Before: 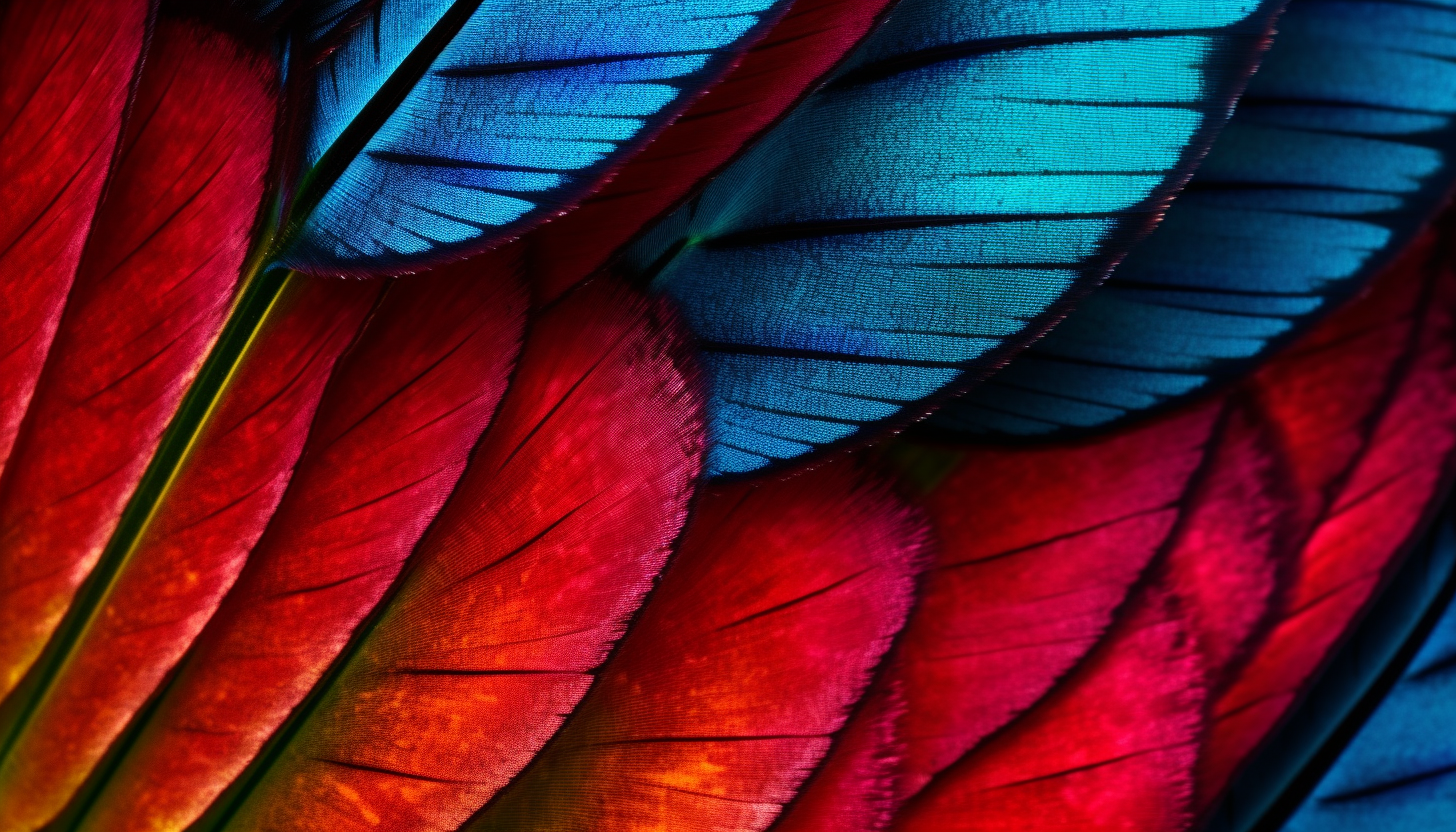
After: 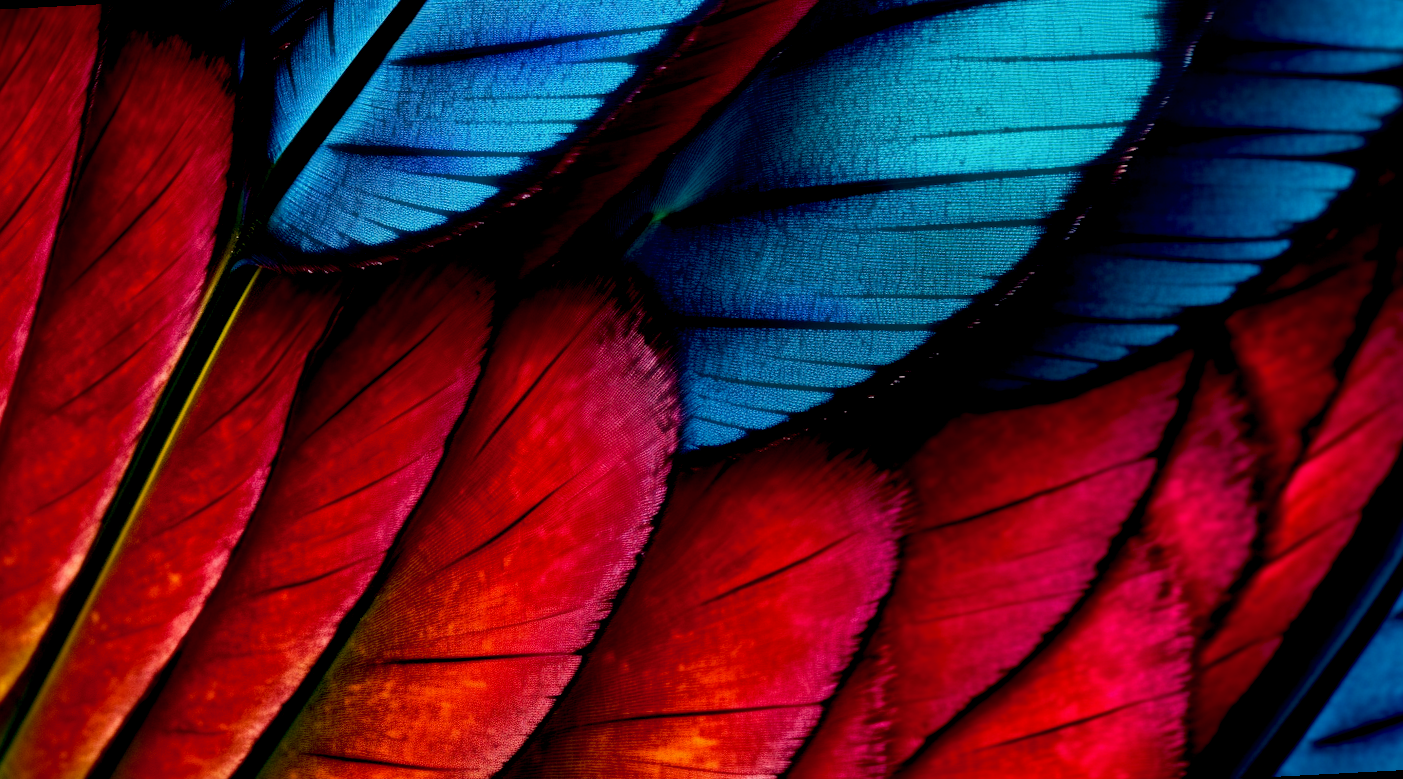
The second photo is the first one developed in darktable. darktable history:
color balance rgb: shadows lift › chroma 1.41%, shadows lift › hue 260°, power › chroma 0.5%, power › hue 260°, highlights gain › chroma 1%, highlights gain › hue 27°, saturation formula JzAzBz (2021)
exposure: black level correction 0.016, exposure -0.009 EV, compensate highlight preservation false
rotate and perspective: rotation -3°, crop left 0.031, crop right 0.968, crop top 0.07, crop bottom 0.93
haze removal: strength -0.1, adaptive false
